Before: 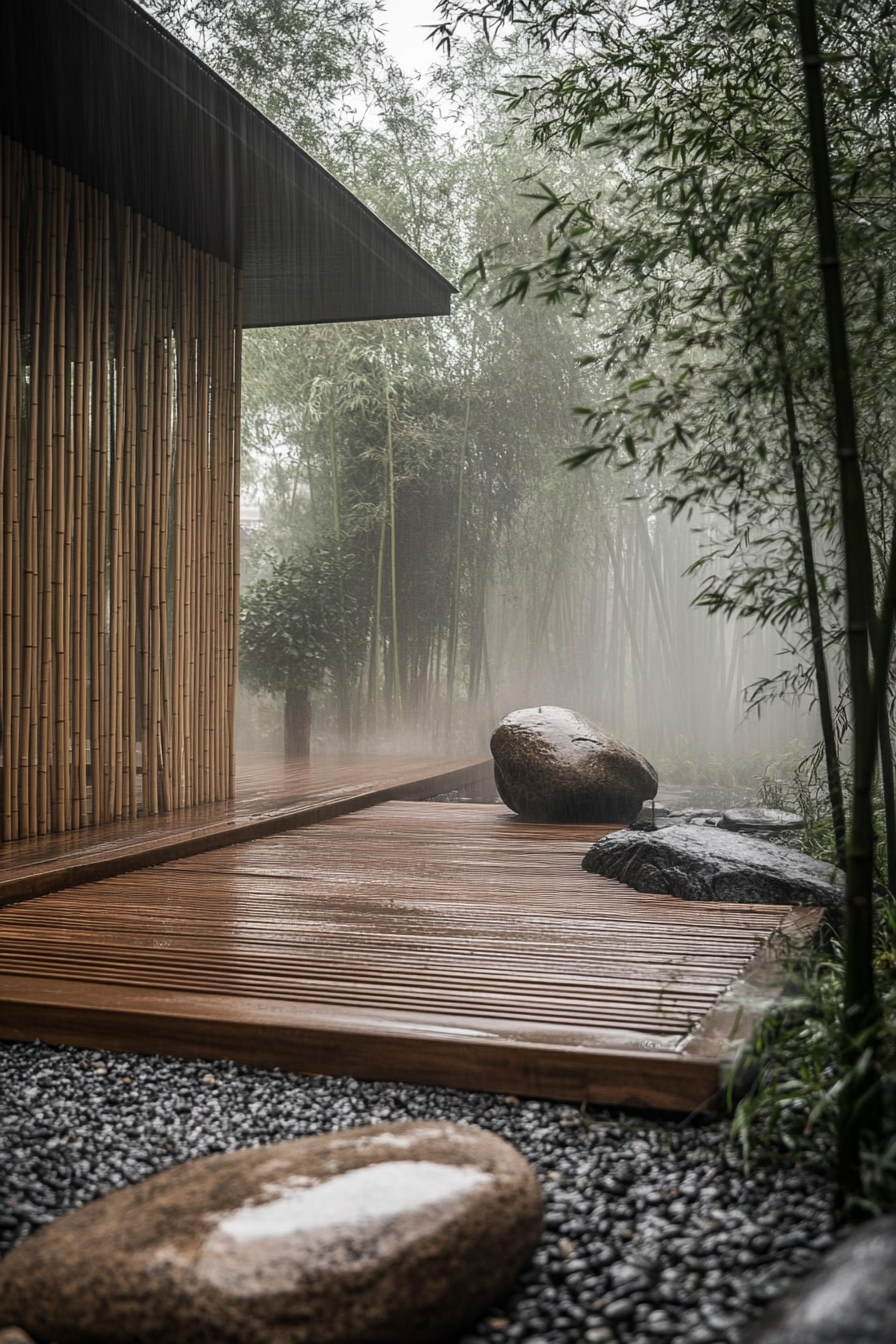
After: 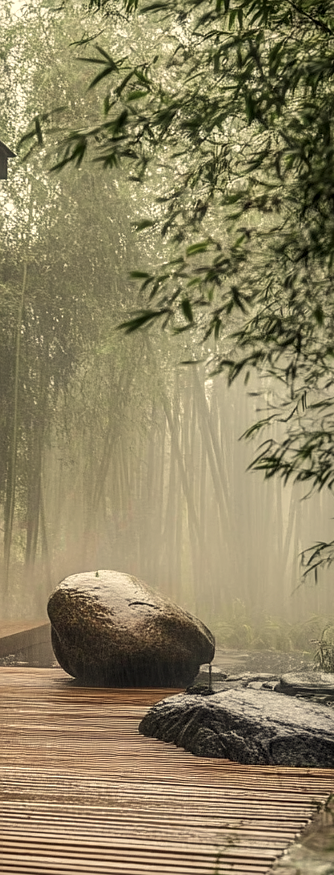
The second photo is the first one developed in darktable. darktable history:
crop and rotate: left 49.546%, top 10.135%, right 13.113%, bottom 24.732%
color correction: highlights a* 1.46, highlights b* 17.04
local contrast: on, module defaults
velvia: on, module defaults
sharpen: radius 1.008
